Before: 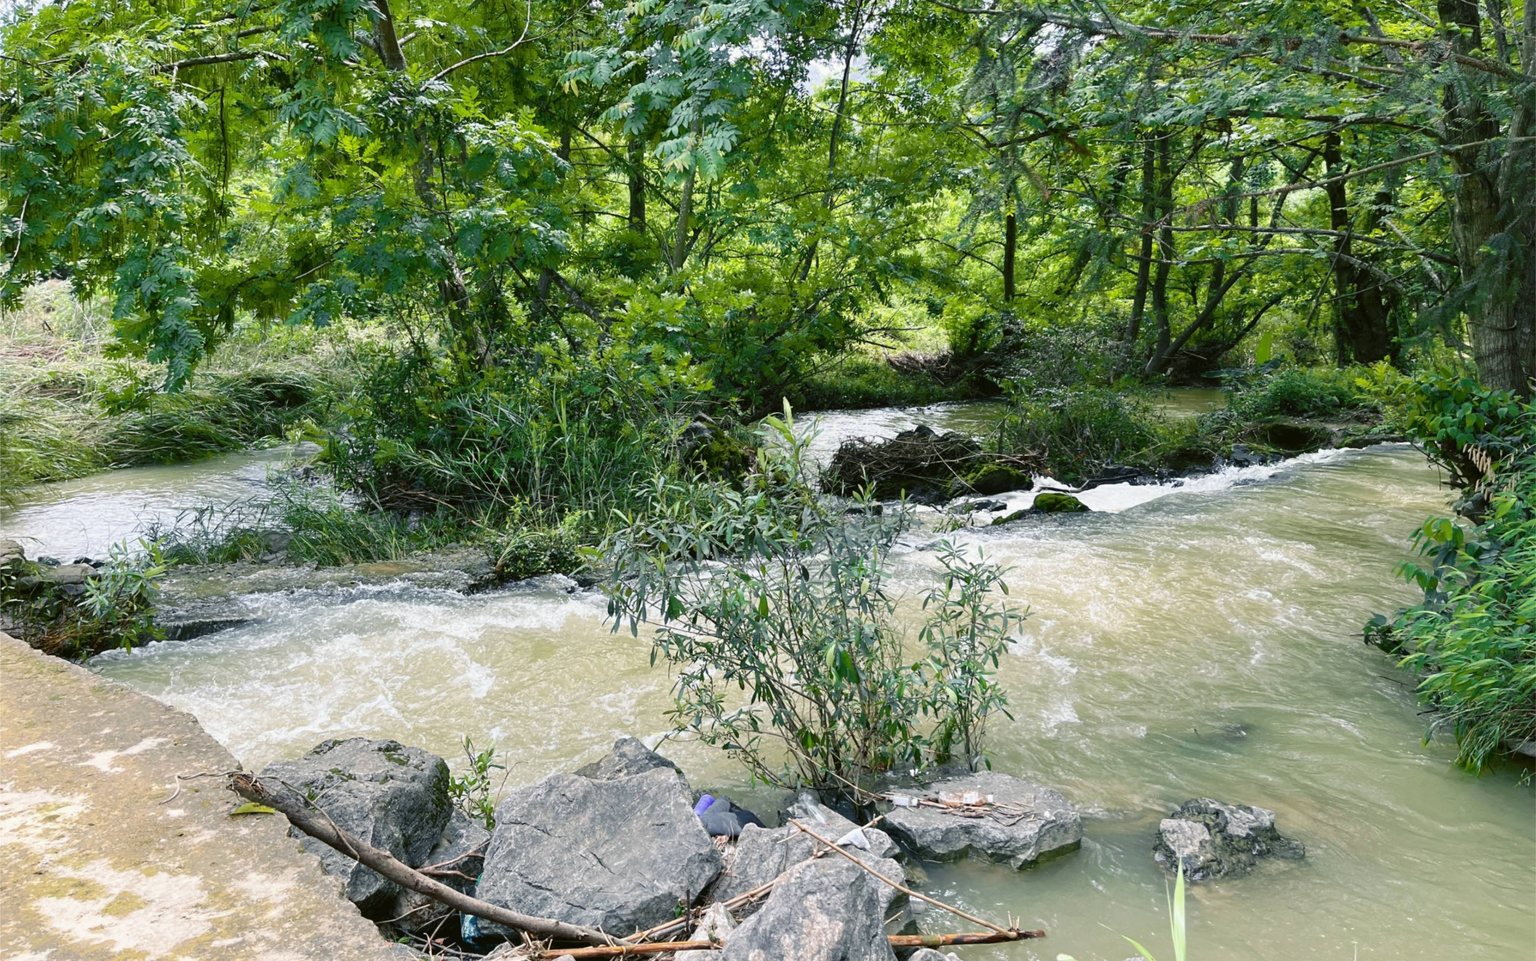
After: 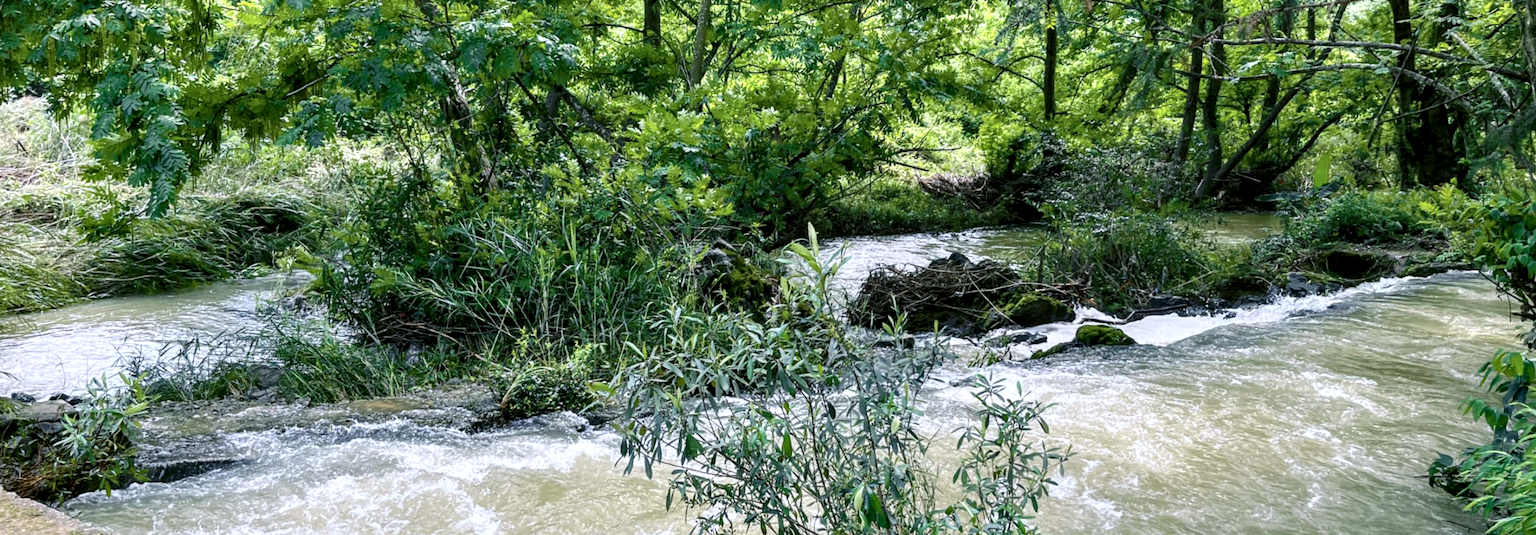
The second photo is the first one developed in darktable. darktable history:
color calibration: illuminant as shot in camera, x 0.358, y 0.373, temperature 4628.91 K
crop: left 1.796%, top 19.725%, right 4.624%, bottom 28.049%
local contrast: detail 150%
